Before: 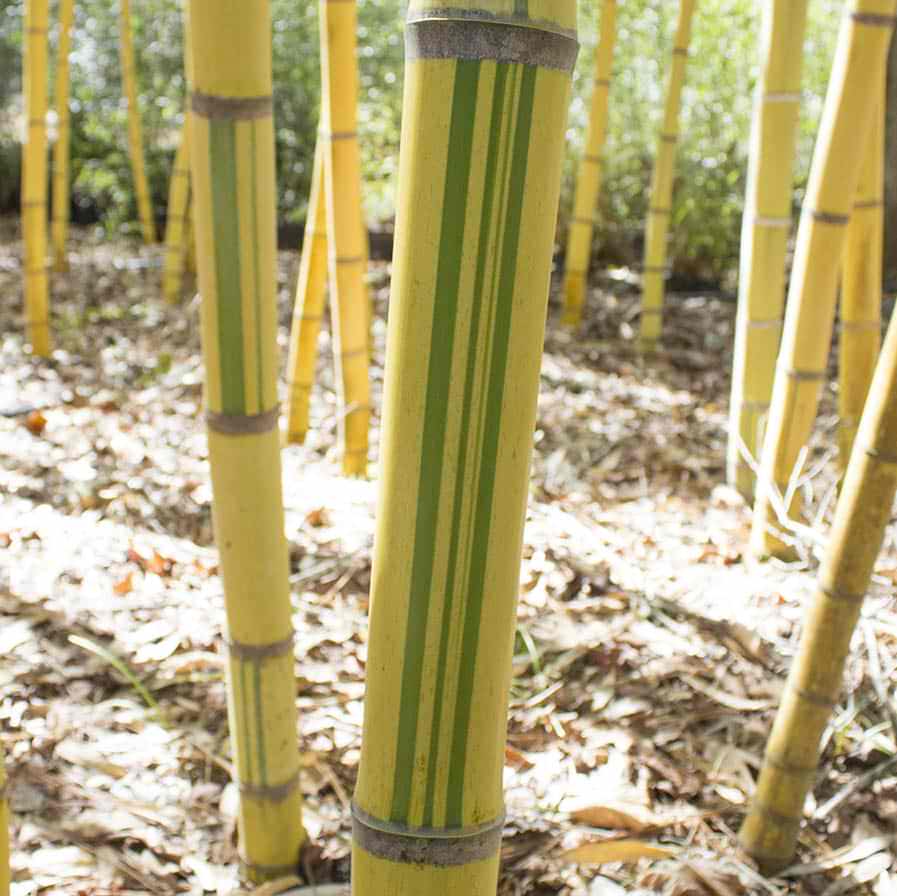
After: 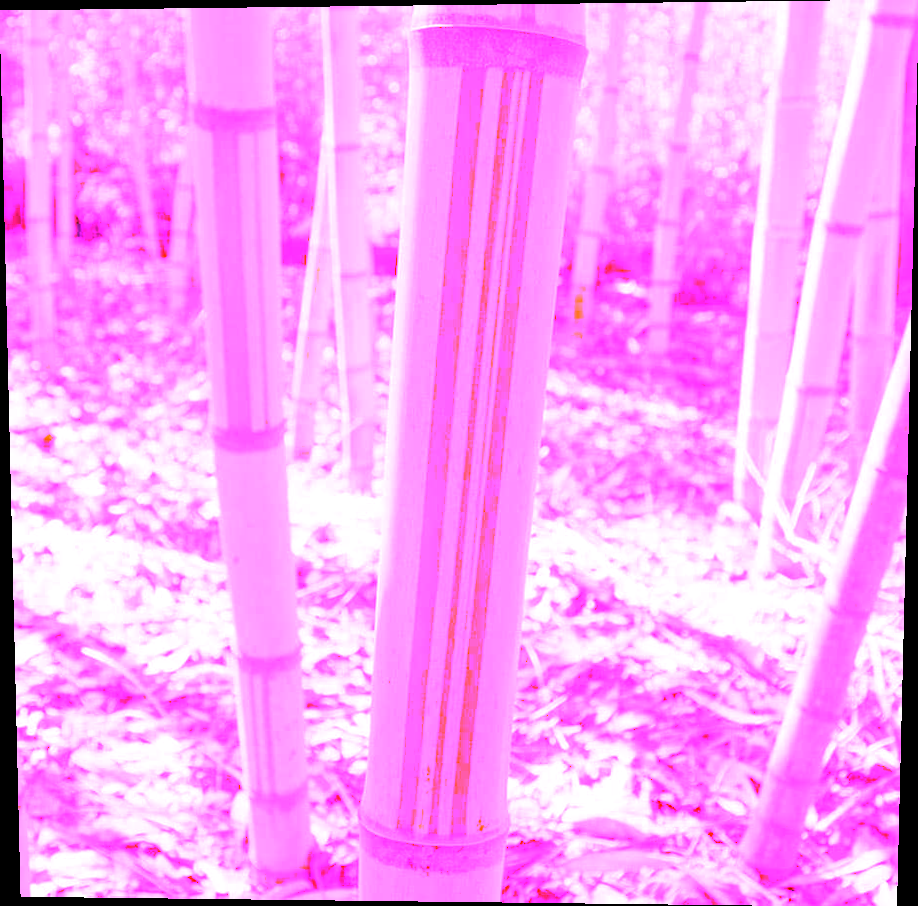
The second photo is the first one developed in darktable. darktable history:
rotate and perspective: lens shift (vertical) 0.048, lens shift (horizontal) -0.024, automatic cropping off
white balance: red 8, blue 8
